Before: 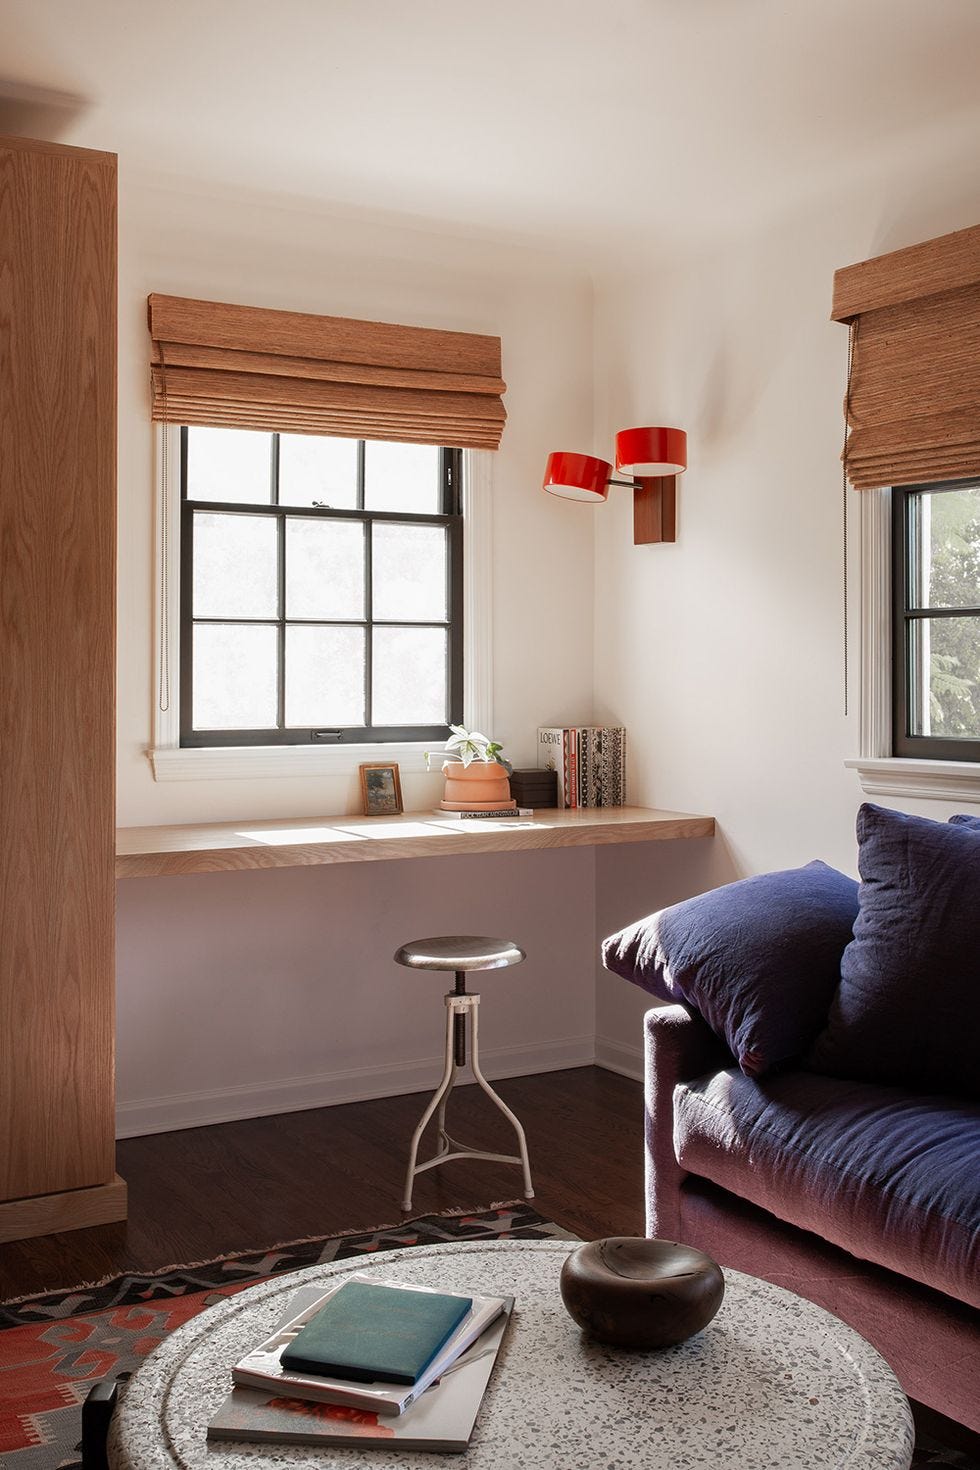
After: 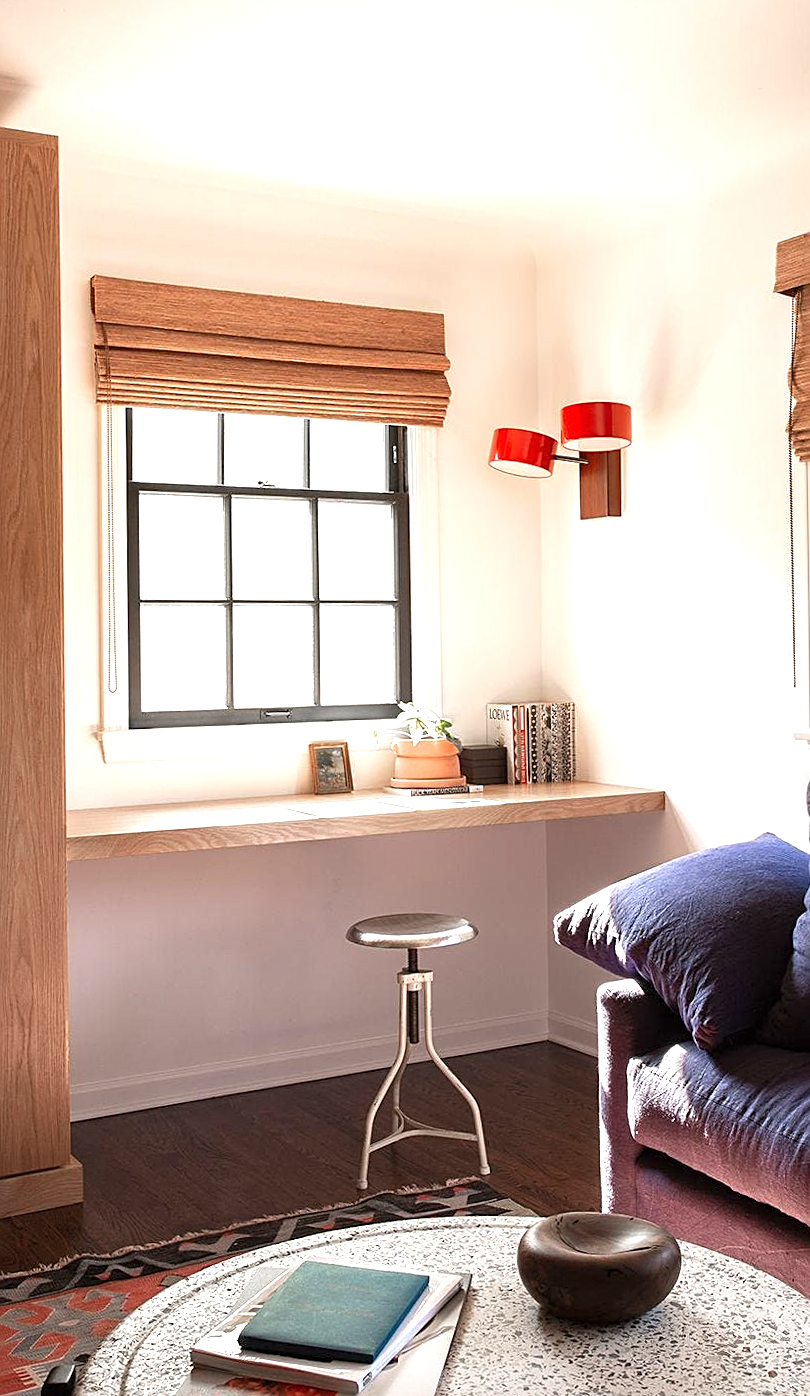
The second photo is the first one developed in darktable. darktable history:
crop and rotate: angle 0.821°, left 4.348%, top 0.56%, right 11.193%, bottom 2.389%
exposure: black level correction 0, exposure 0.954 EV, compensate highlight preservation false
sharpen: on, module defaults
